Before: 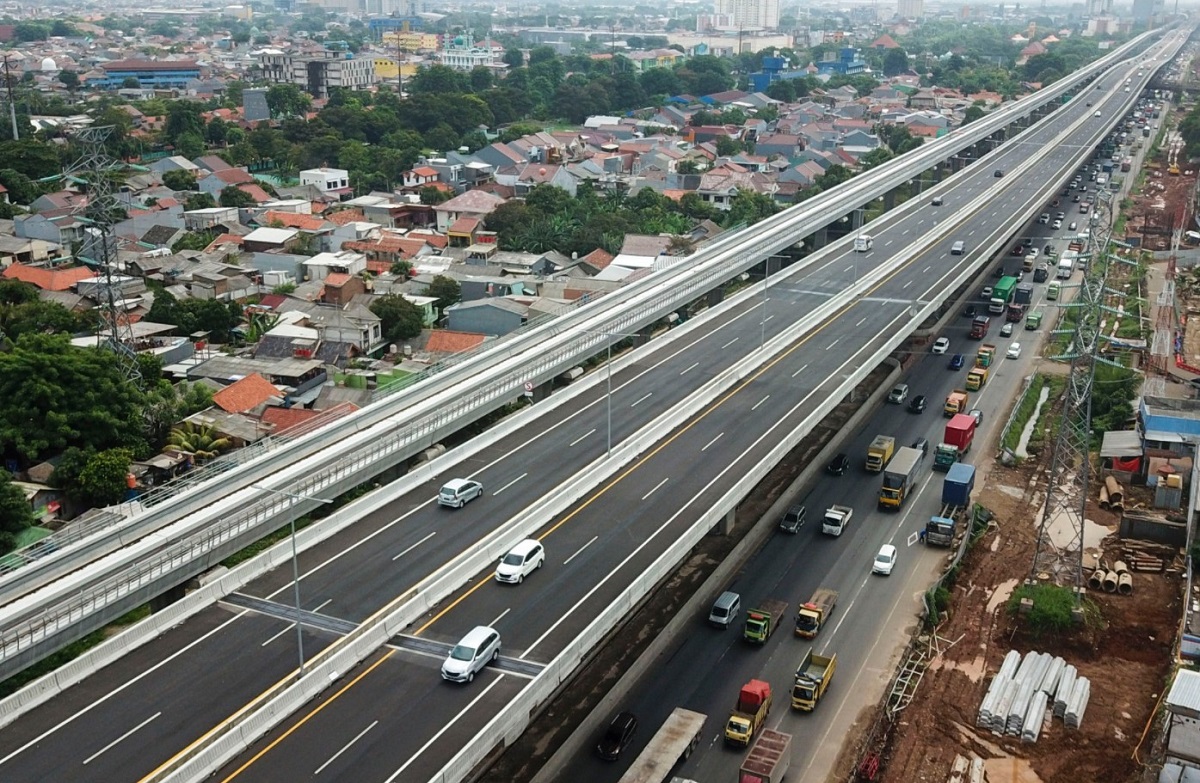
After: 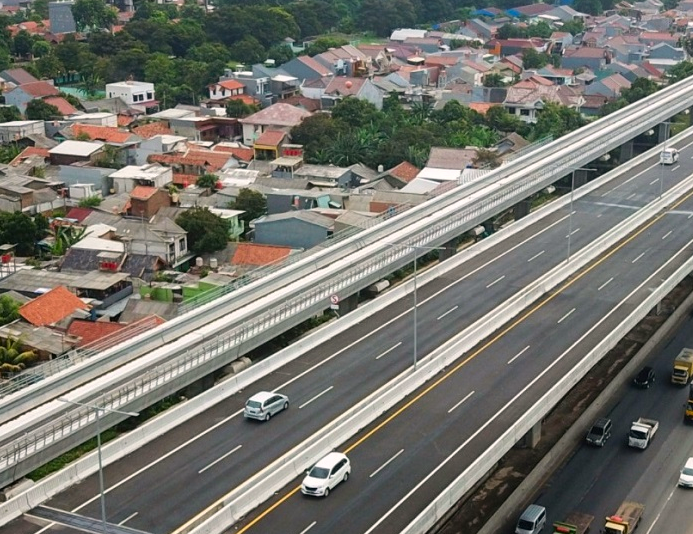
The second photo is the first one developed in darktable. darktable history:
color correction: highlights a* 3.22, highlights b* 1.93, saturation 1.19
crop: left 16.202%, top 11.208%, right 26.045%, bottom 20.557%
